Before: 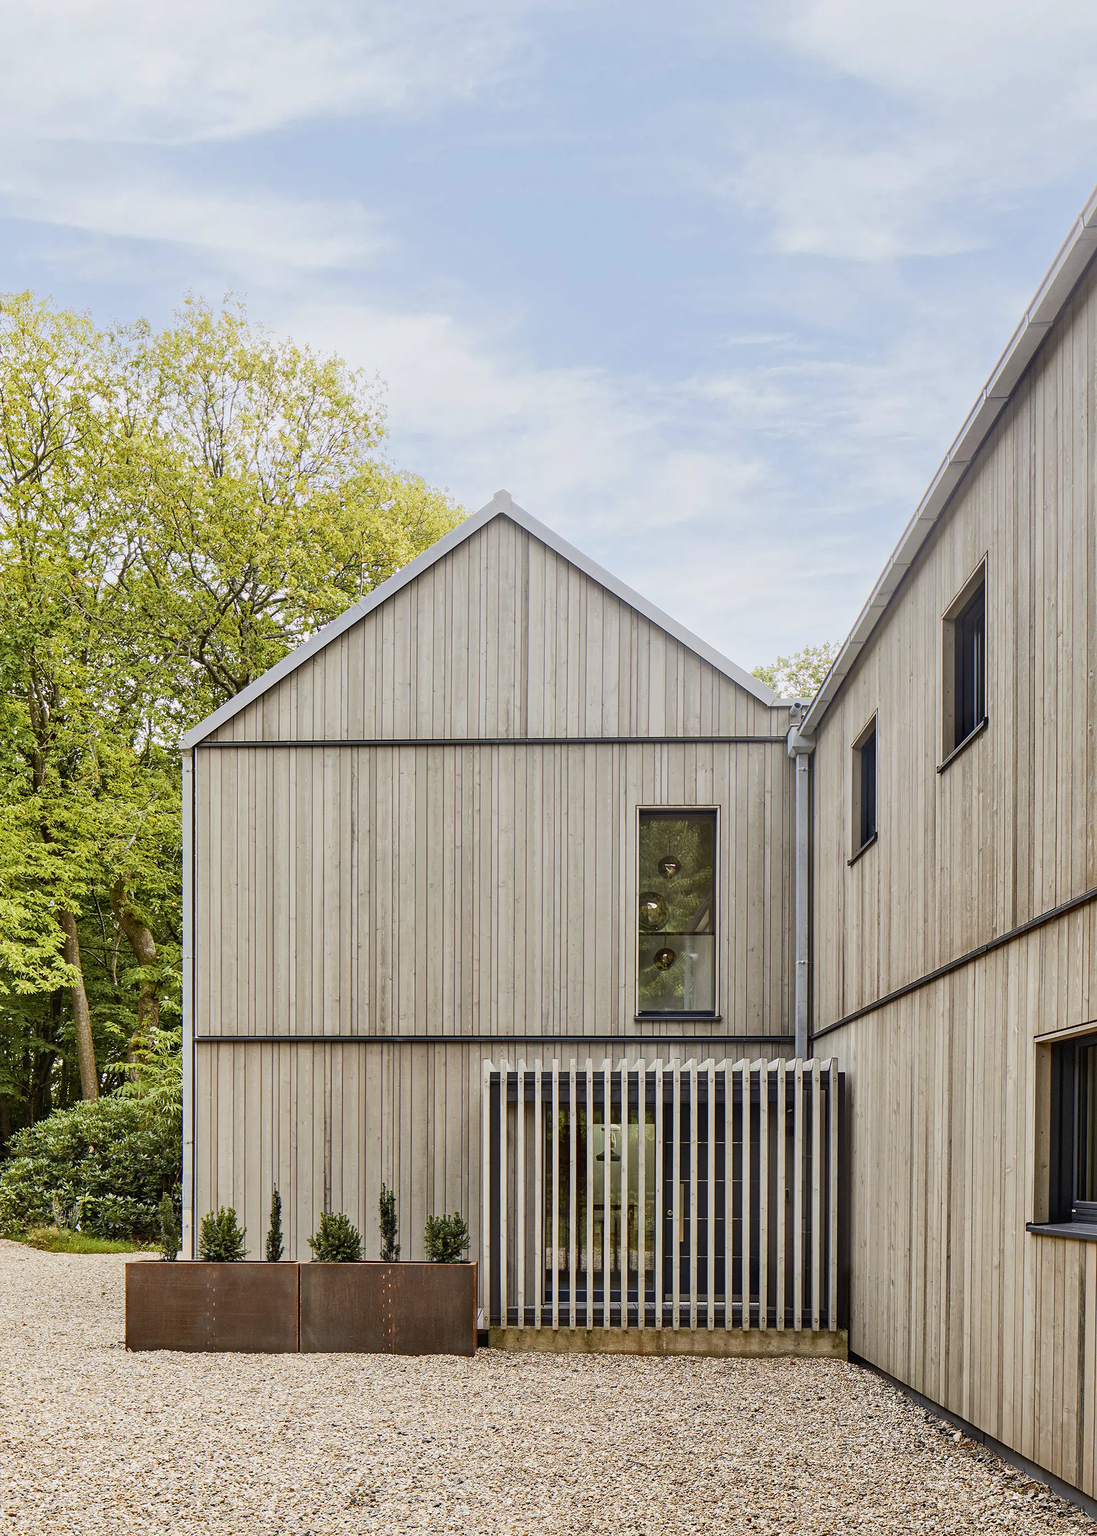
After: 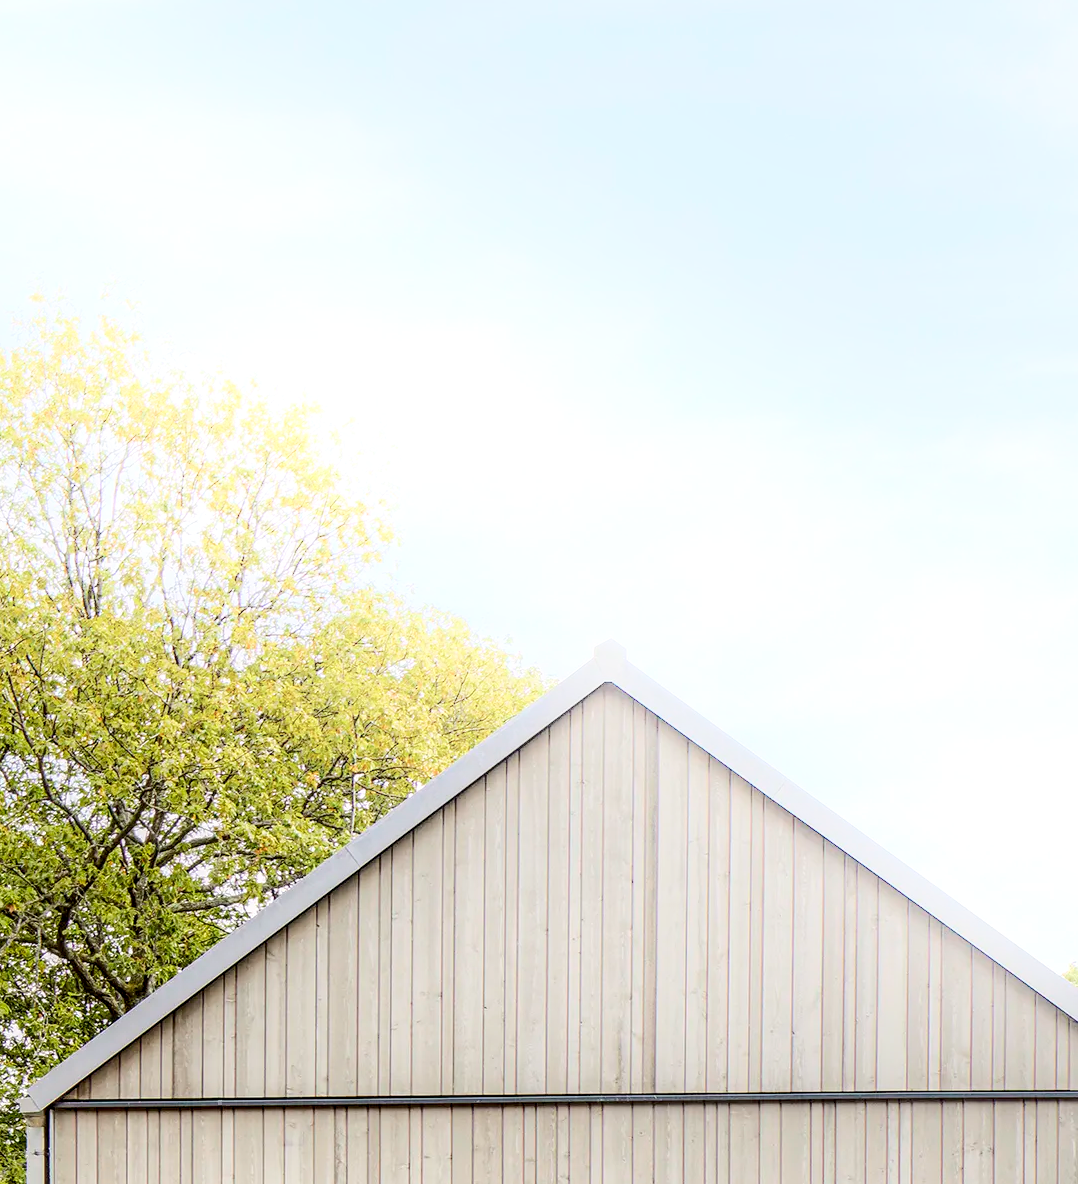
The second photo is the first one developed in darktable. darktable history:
crop: left 15.306%, top 9.065%, right 30.789%, bottom 48.638%
local contrast: detail 140%
shadows and highlights: shadows -21.3, highlights 100, soften with gaussian
